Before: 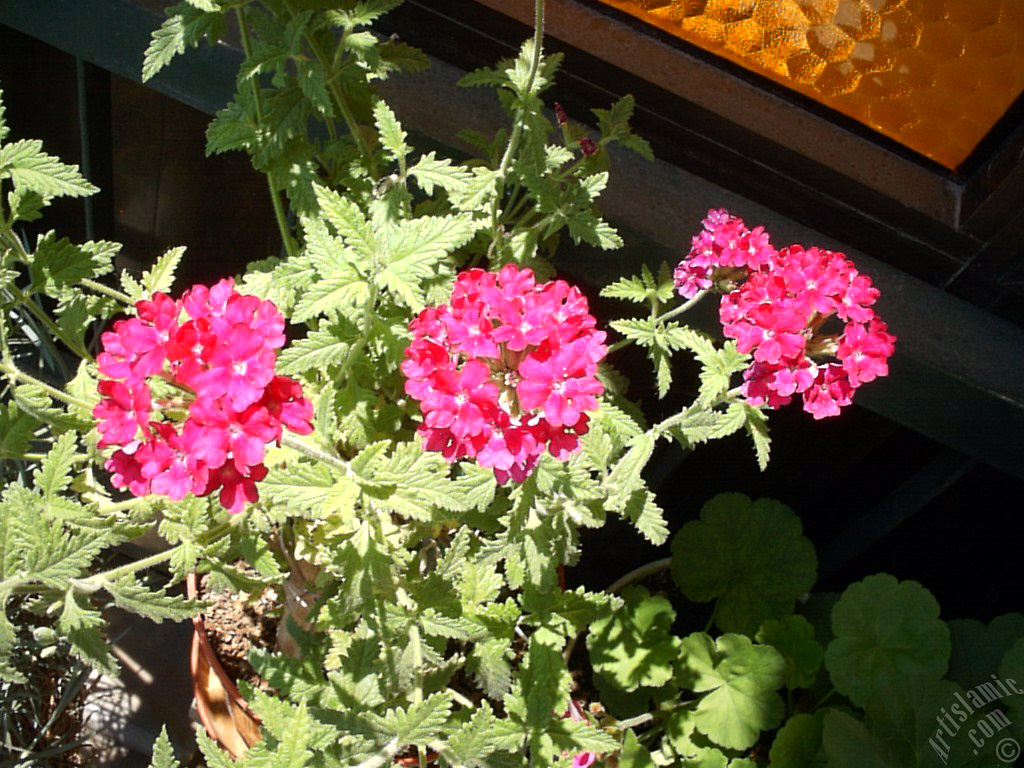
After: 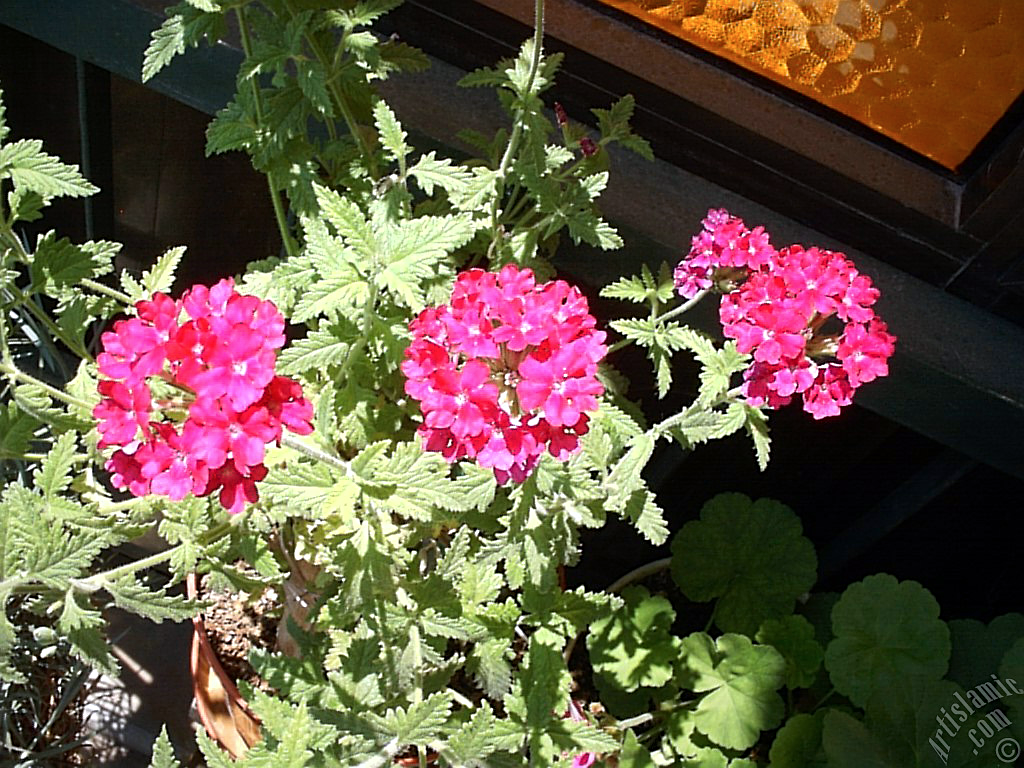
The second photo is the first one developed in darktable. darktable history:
sharpen: on, module defaults
color calibration: illuminant as shot in camera, x 0.358, y 0.373, temperature 4628.91 K
